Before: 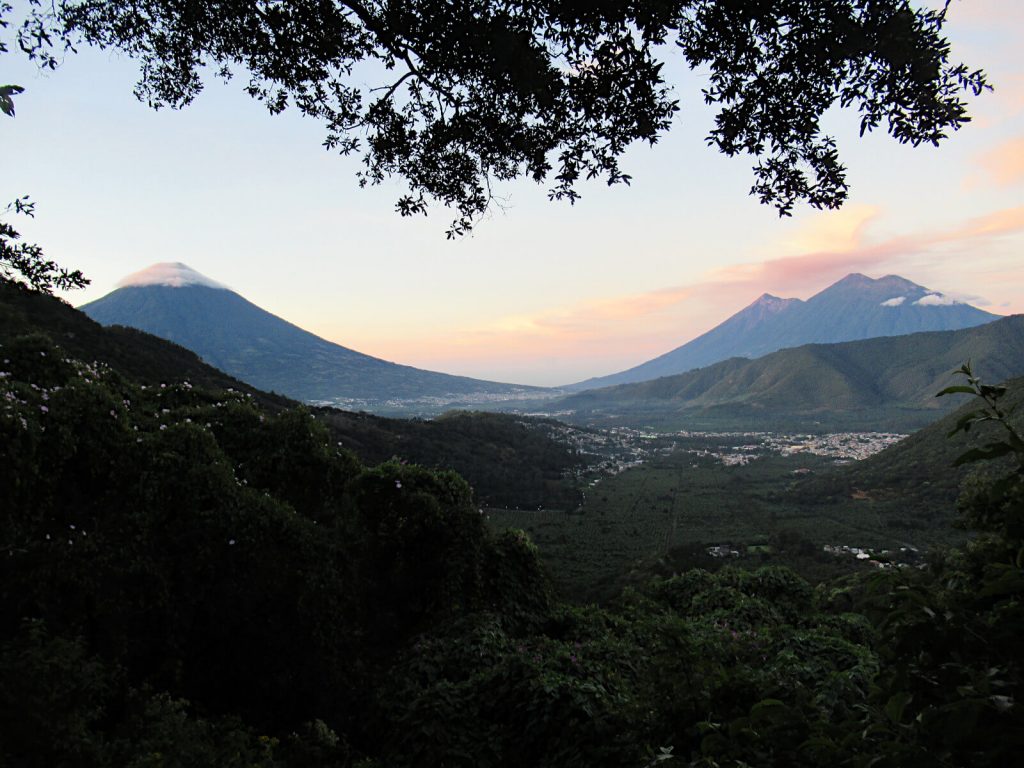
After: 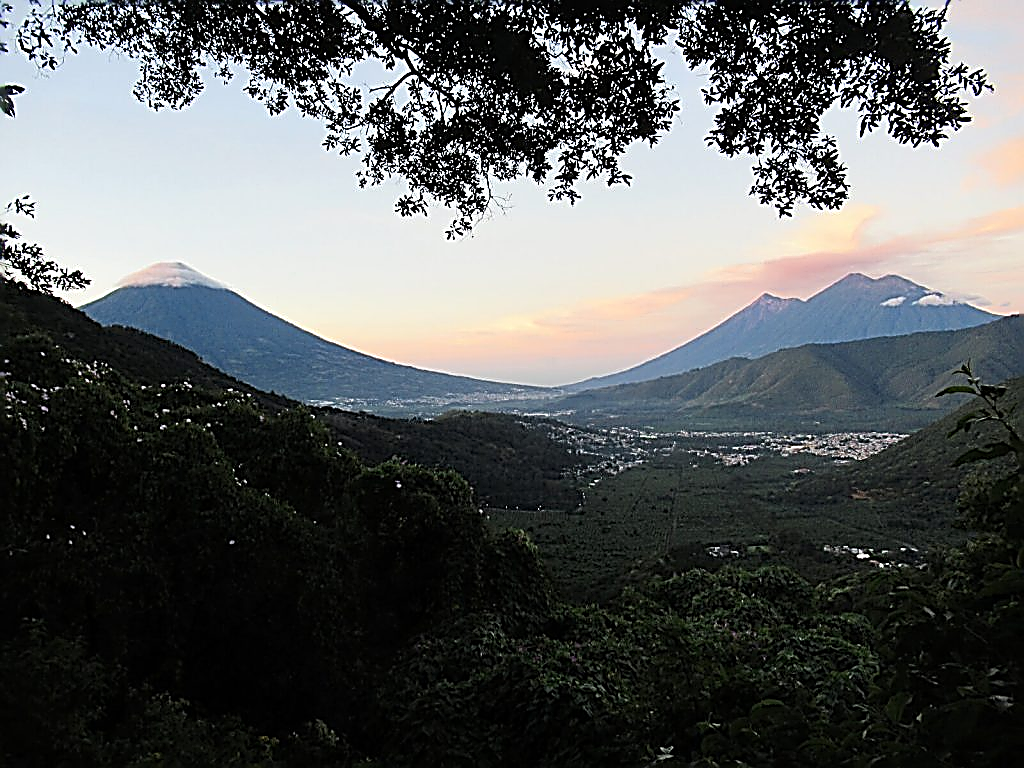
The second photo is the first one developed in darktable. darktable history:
sharpen: amount 1.872
